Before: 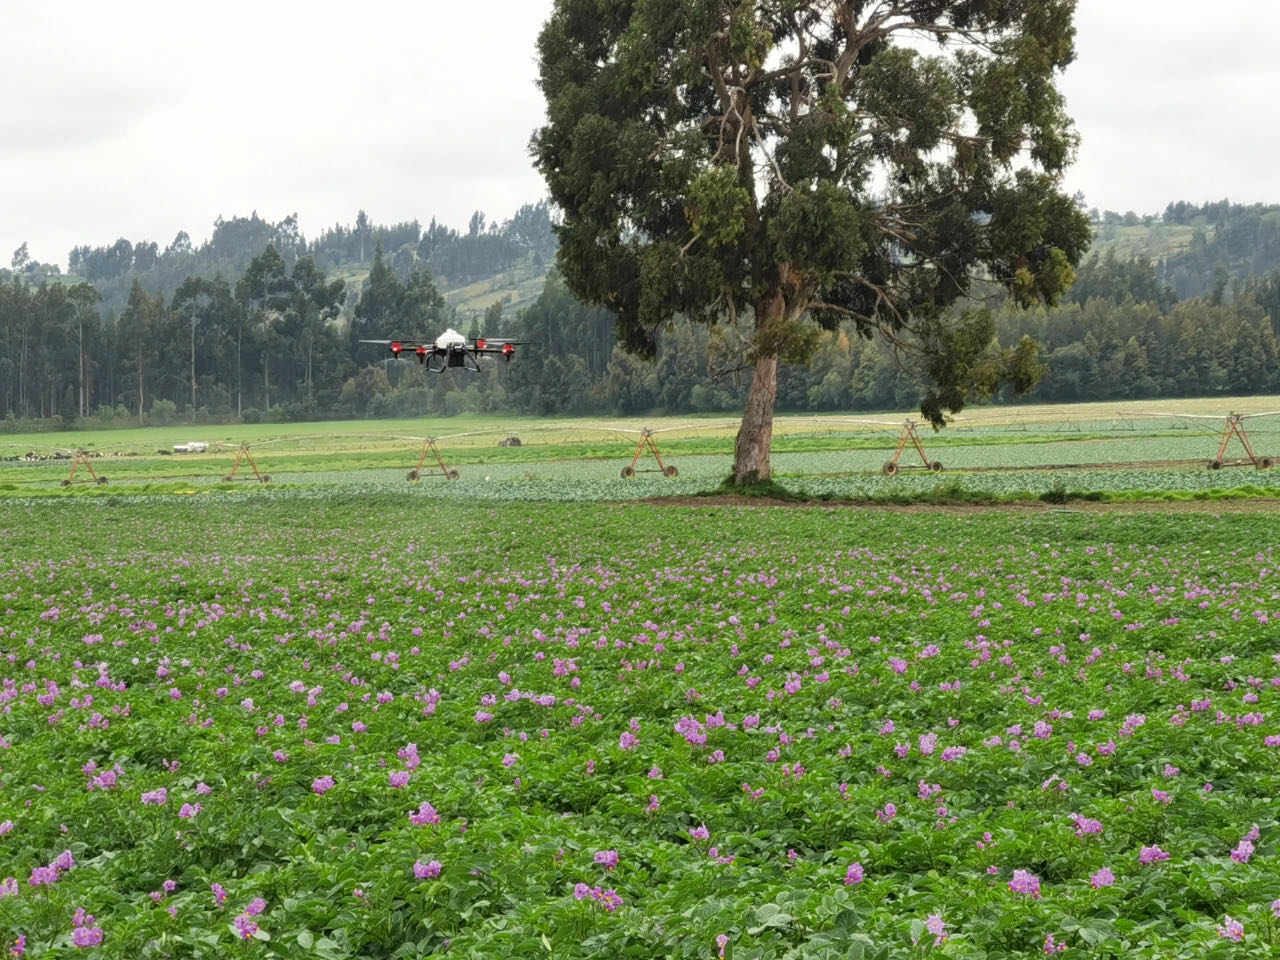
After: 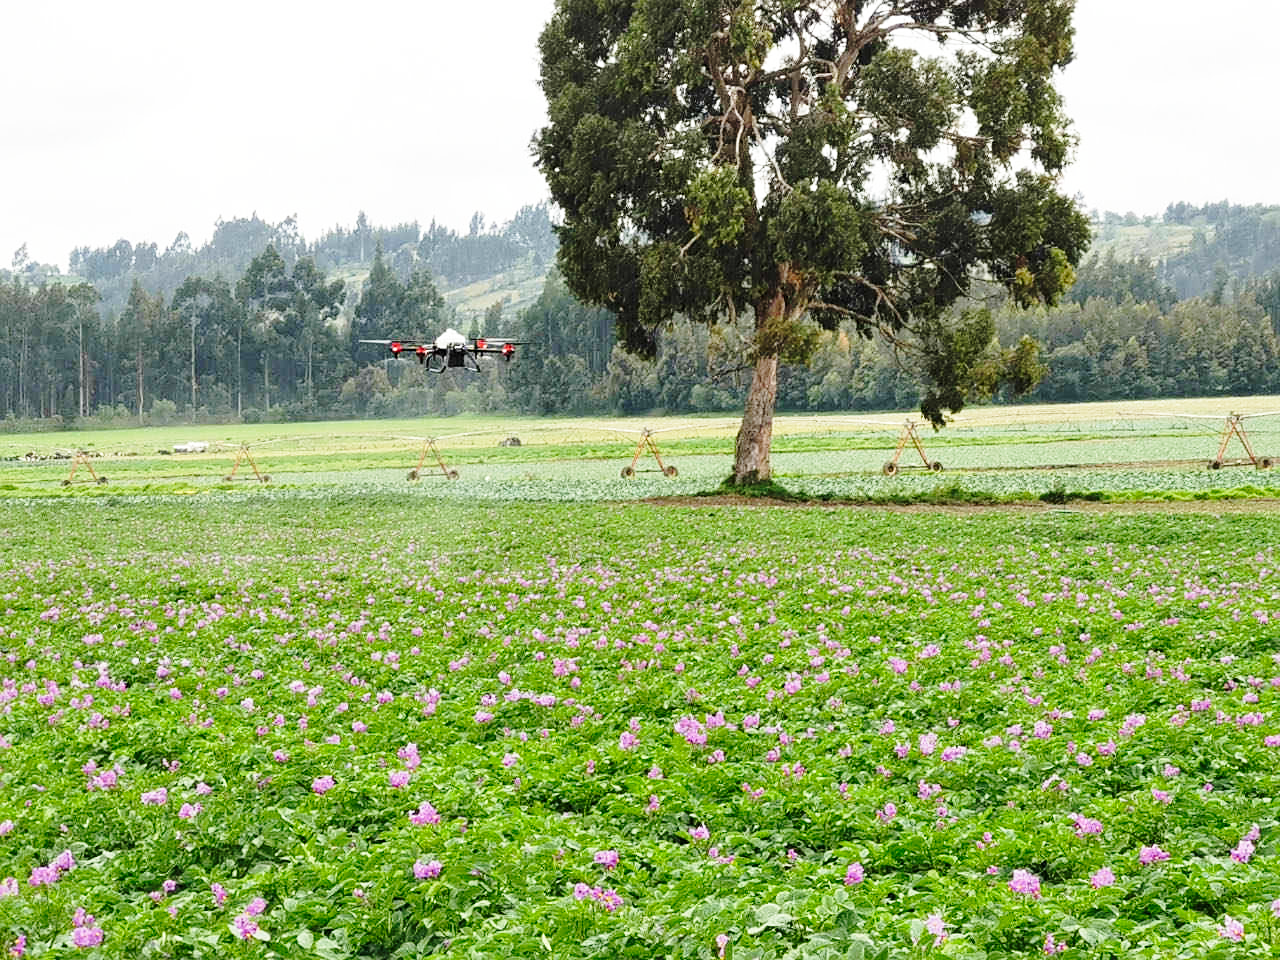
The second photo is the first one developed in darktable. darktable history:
base curve: curves: ch0 [(0, 0) (0.028, 0.03) (0.121, 0.232) (0.46, 0.748) (0.859, 0.968) (1, 1)], preserve colors none
sharpen: radius 1.881, amount 0.396, threshold 1.703
